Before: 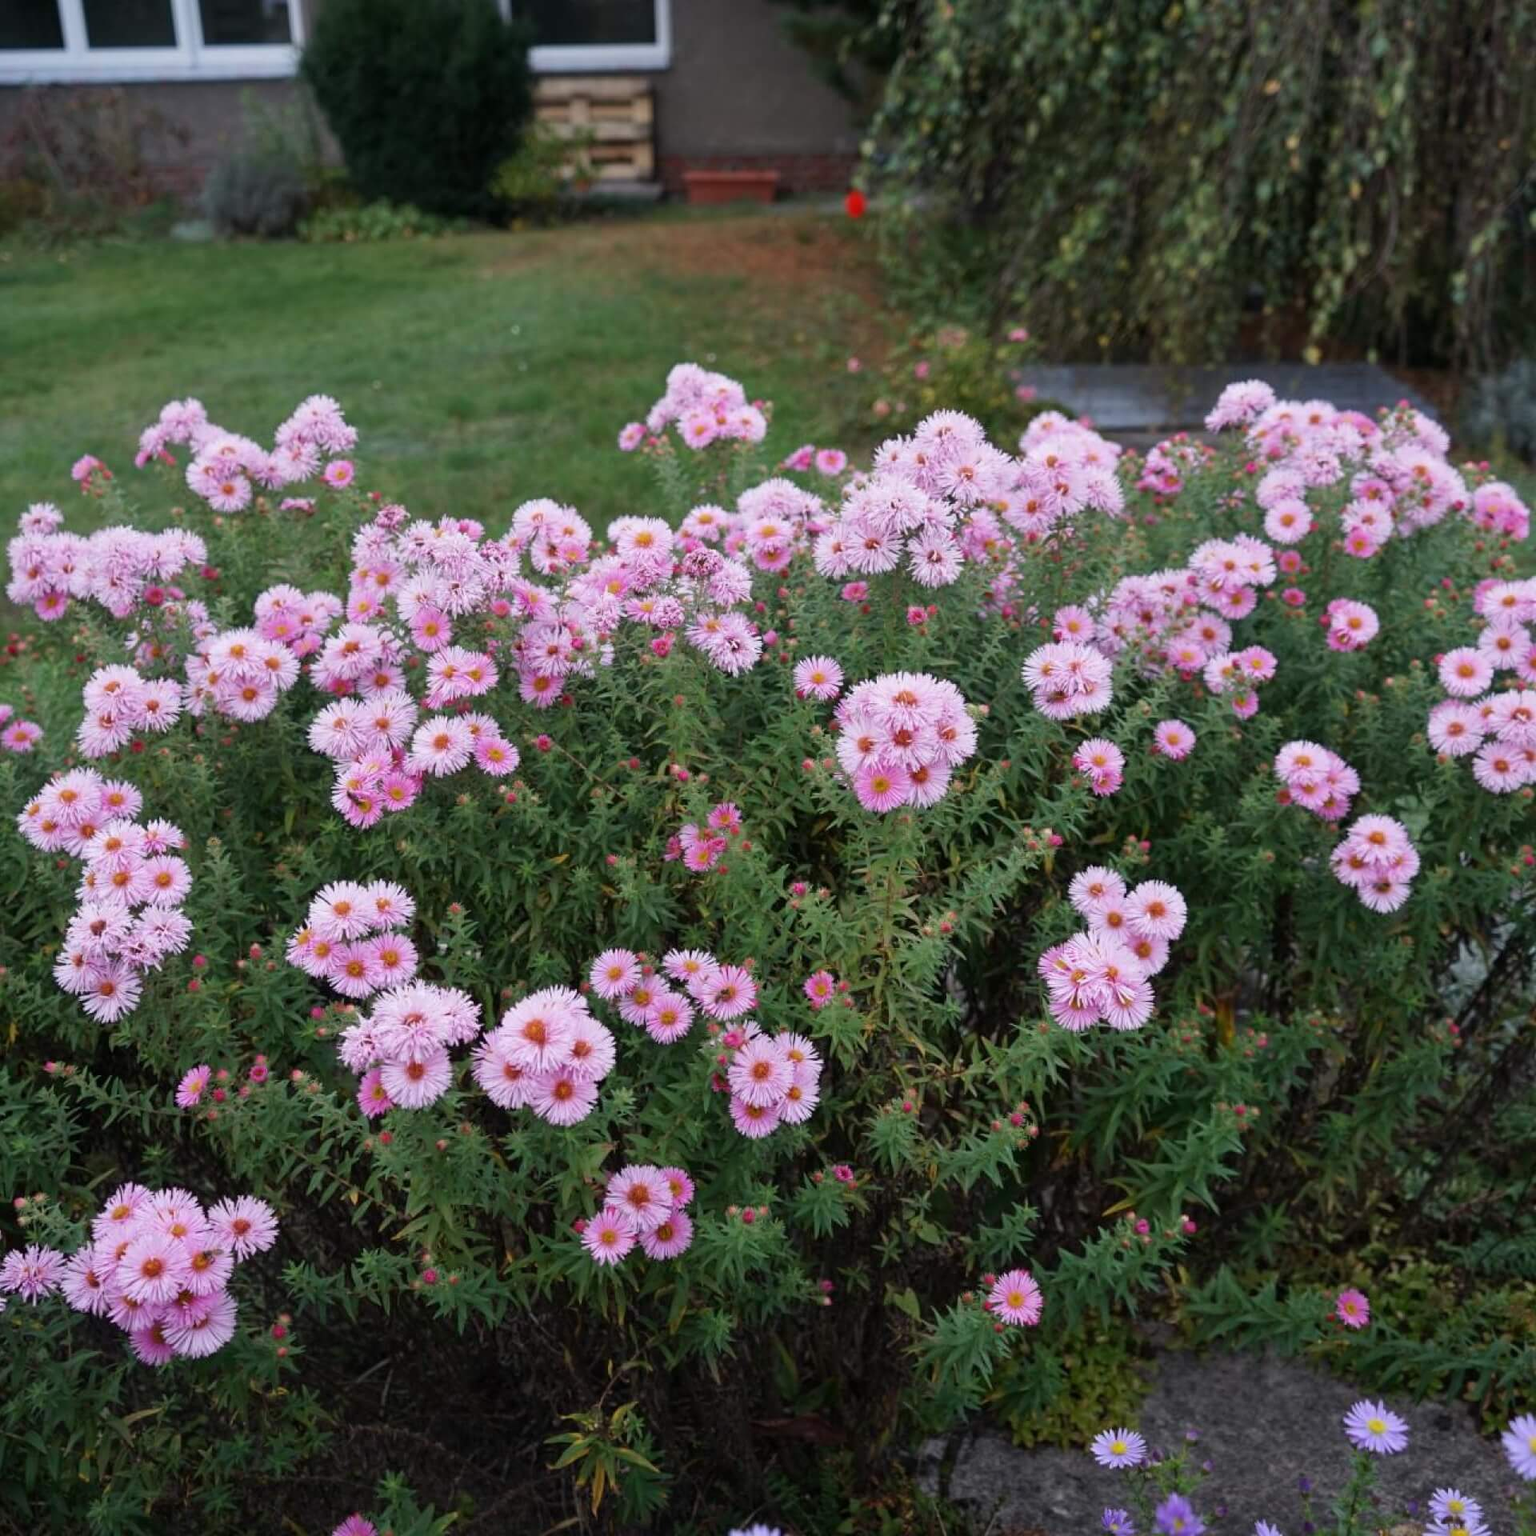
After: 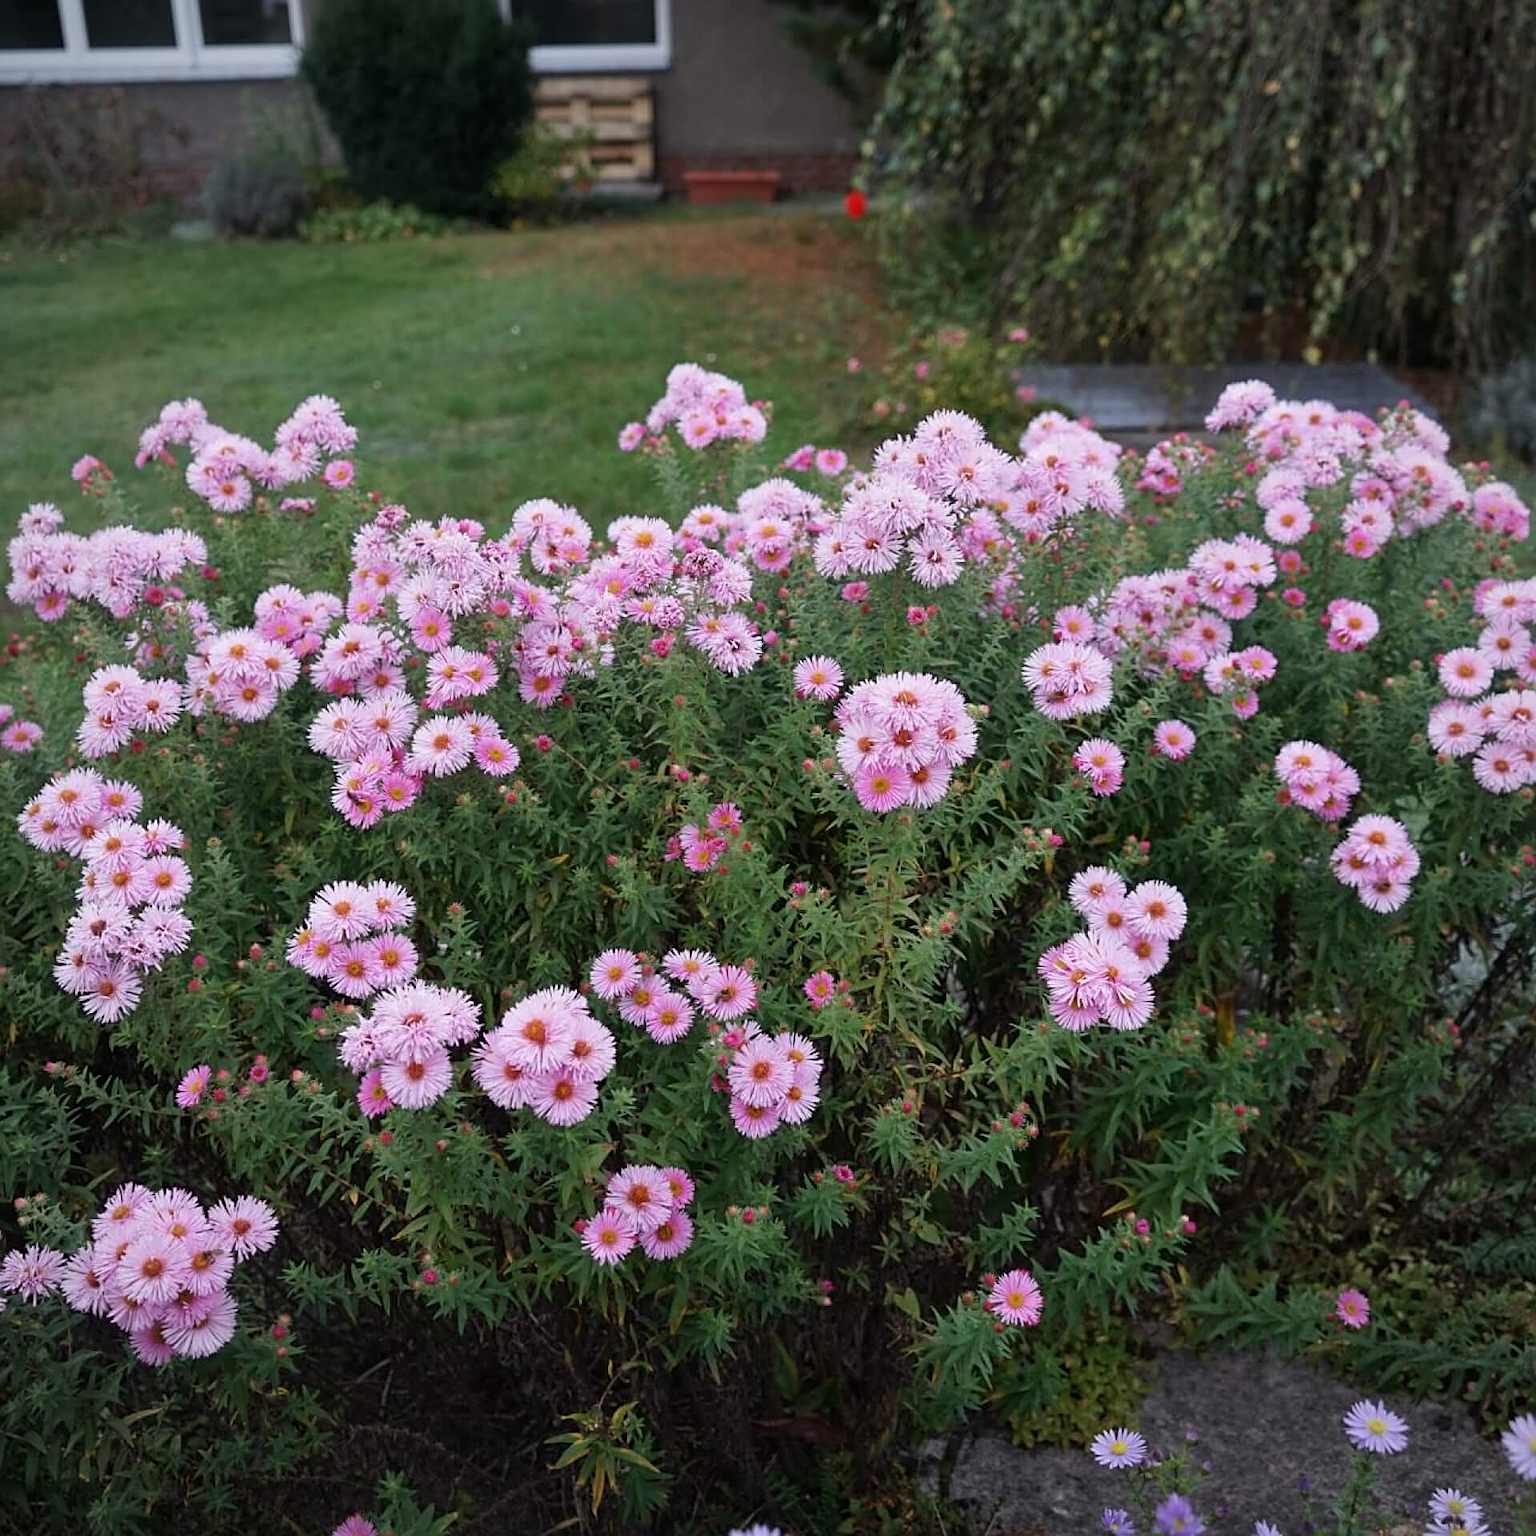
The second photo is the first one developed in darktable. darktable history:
vignetting: brightness -0.178, saturation -0.297
sharpen: on, module defaults
exposure: exposure 0.014 EV, compensate exposure bias true, compensate highlight preservation false
